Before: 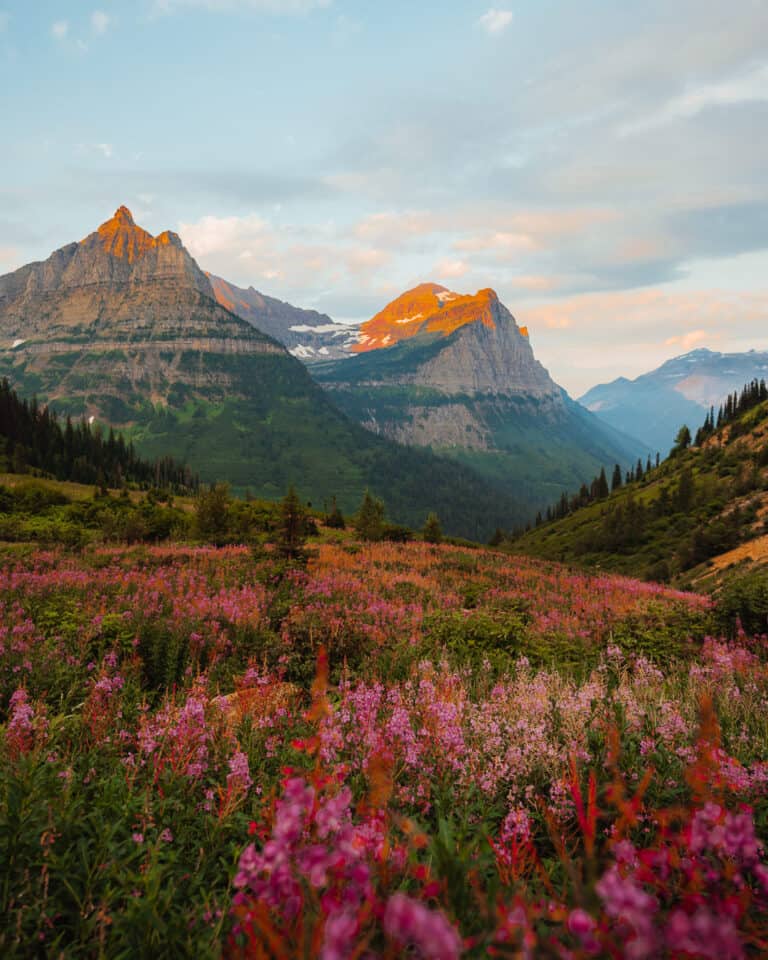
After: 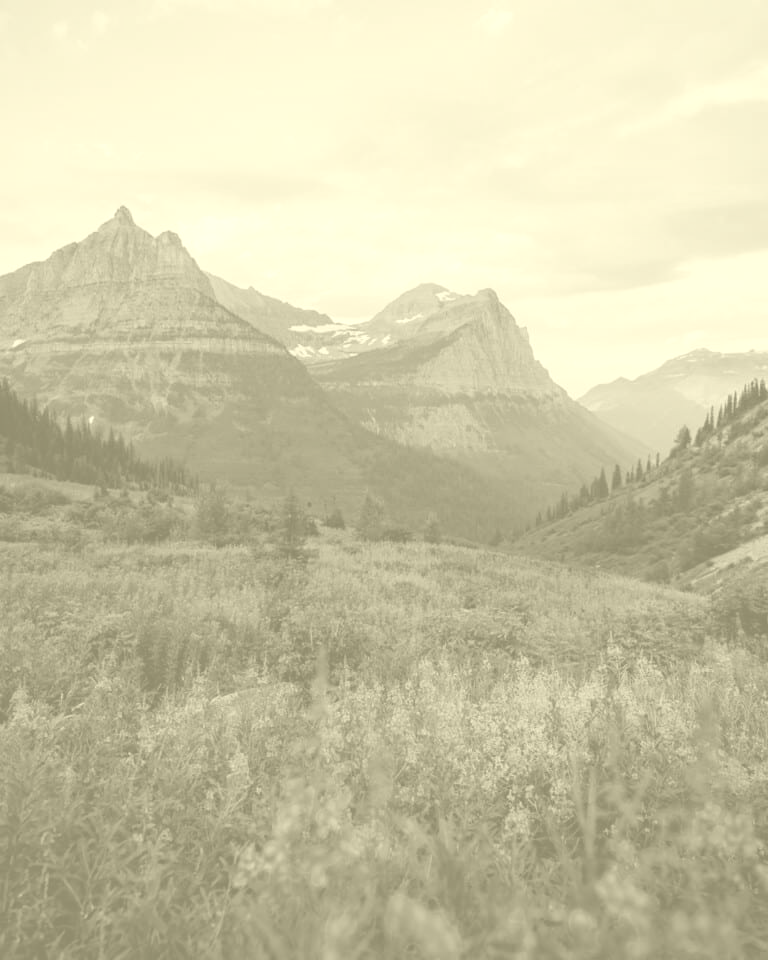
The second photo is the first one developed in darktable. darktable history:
colorize: hue 43.2°, saturation 40%, version 1
white balance: emerald 1
